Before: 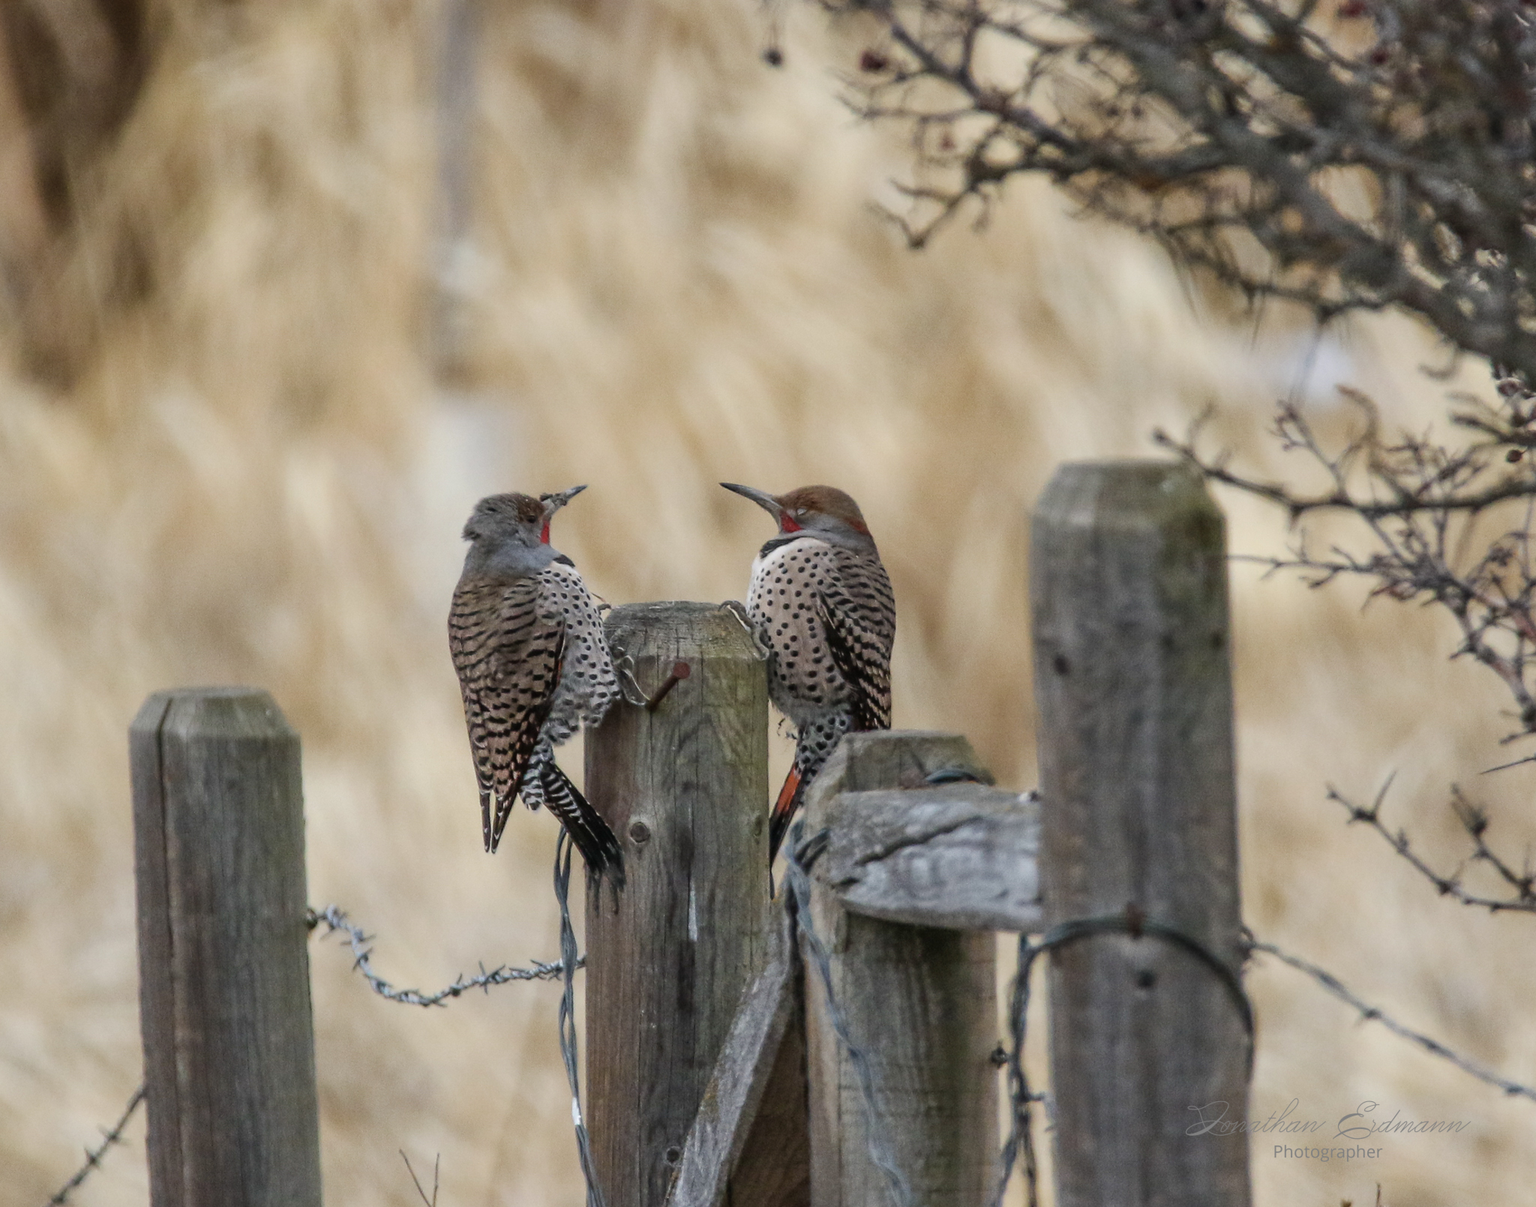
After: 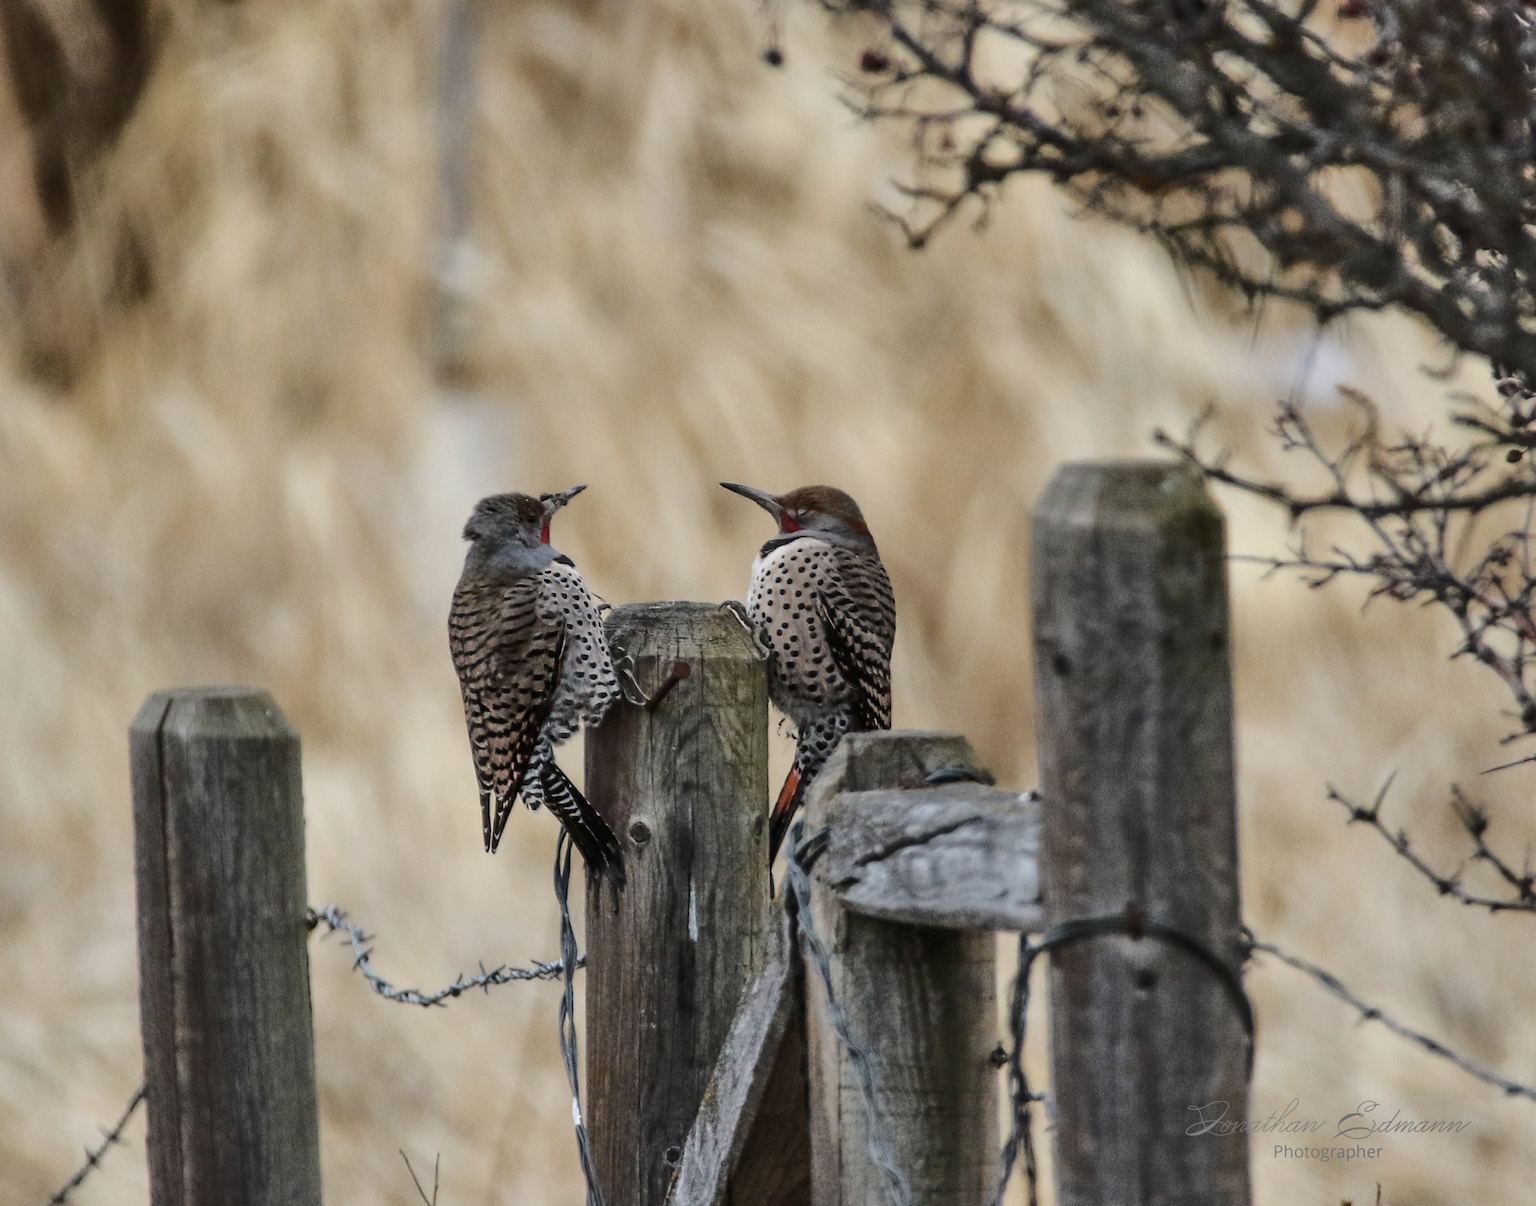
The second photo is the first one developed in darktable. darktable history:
base curve: curves: ch0 [(0, 0) (0.073, 0.04) (0.157, 0.139) (0.492, 0.492) (0.758, 0.758) (1, 1)]
shadows and highlights: highlights color adjustment 0.808%, soften with gaussian
